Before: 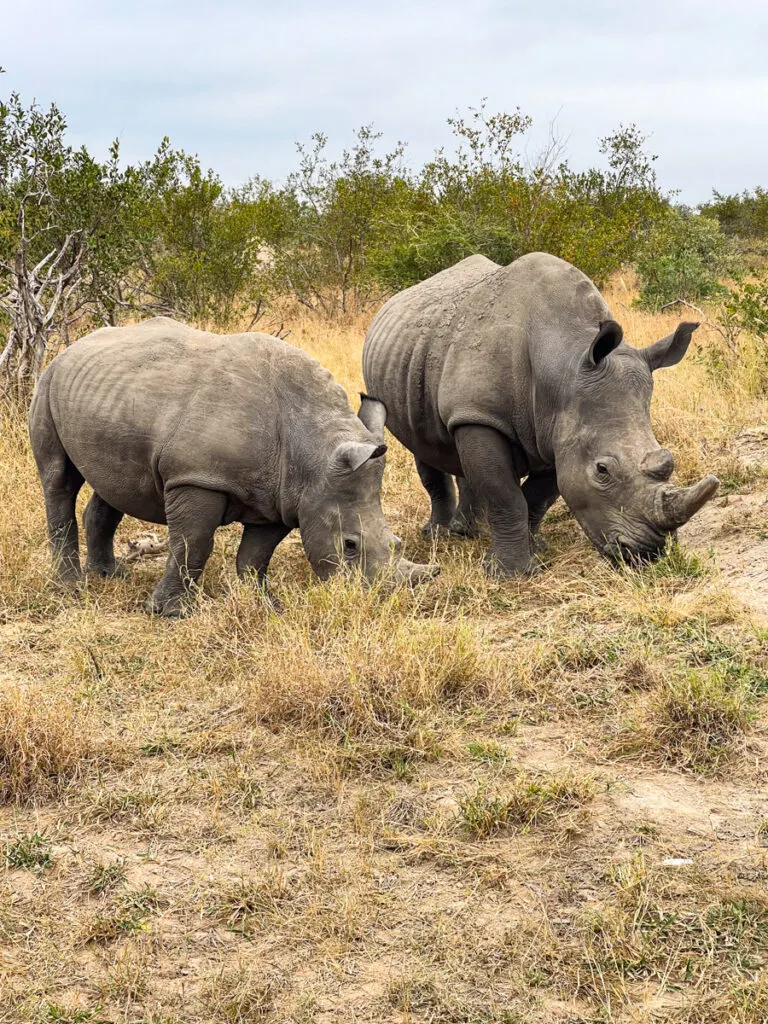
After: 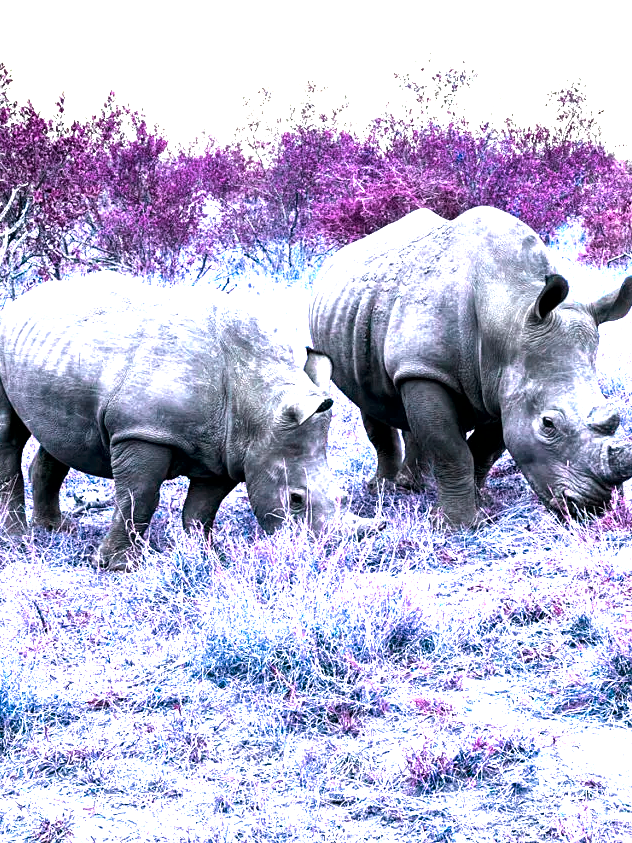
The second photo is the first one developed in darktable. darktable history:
local contrast: mode bilateral grid, contrast 20, coarseness 49, detail 162%, midtone range 0.2
color balance rgb: perceptual saturation grading › global saturation 29.763%, hue shift -149.78°, perceptual brilliance grading › highlights 11.335%, contrast 34.706%, saturation formula JzAzBz (2021)
exposure: black level correction 0, exposure 0.693 EV, compensate exposure bias true, compensate highlight preservation false
crop and rotate: left 7.087%, top 4.497%, right 10.608%, bottom 13.159%
